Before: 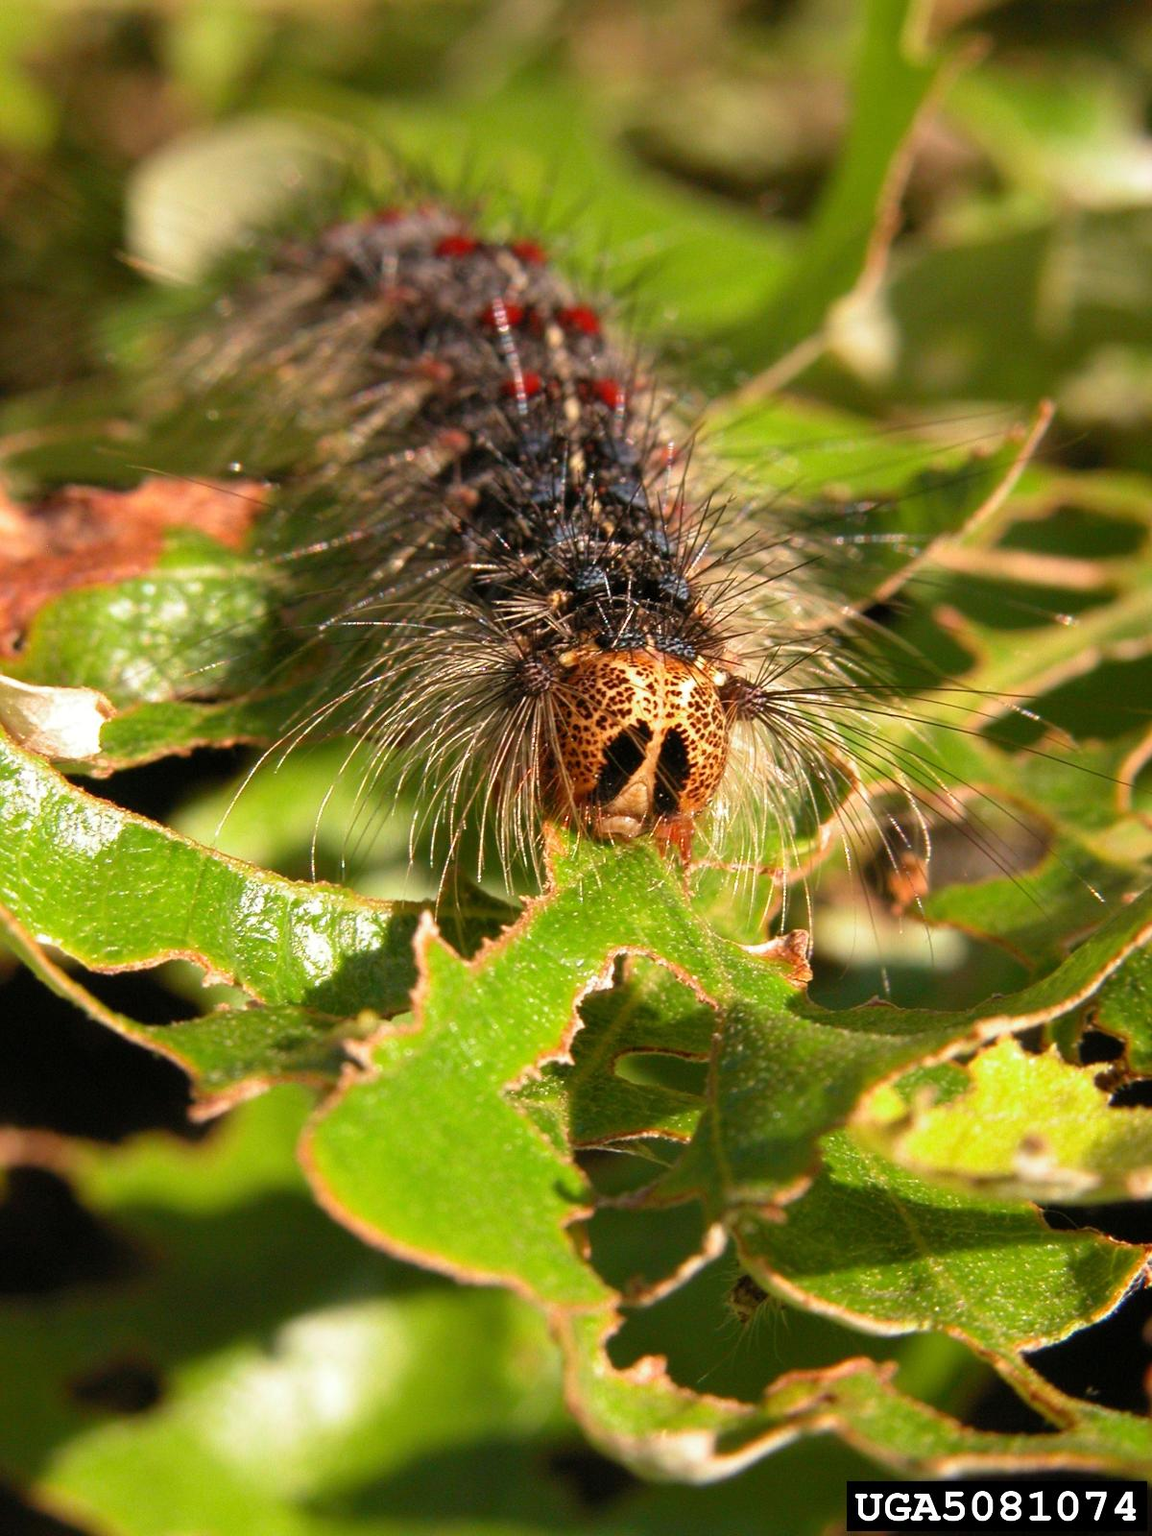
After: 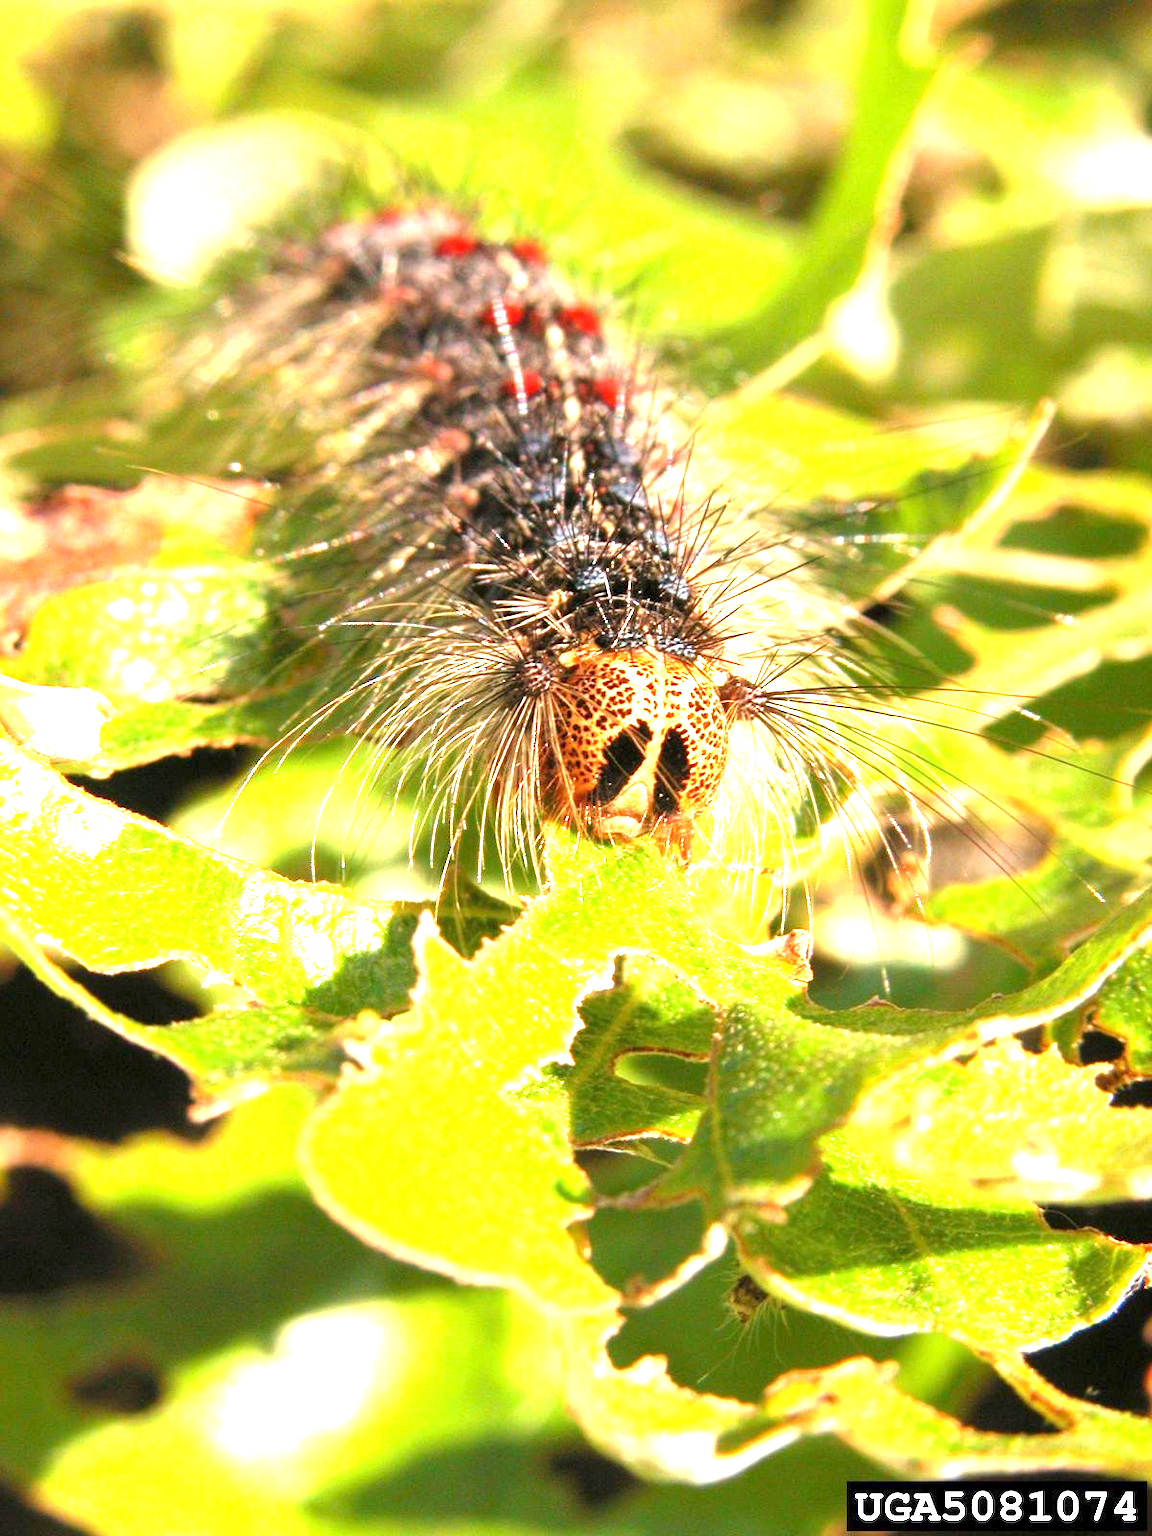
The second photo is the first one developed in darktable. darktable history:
exposure: exposure 1.993 EV, compensate exposure bias true, compensate highlight preservation false
